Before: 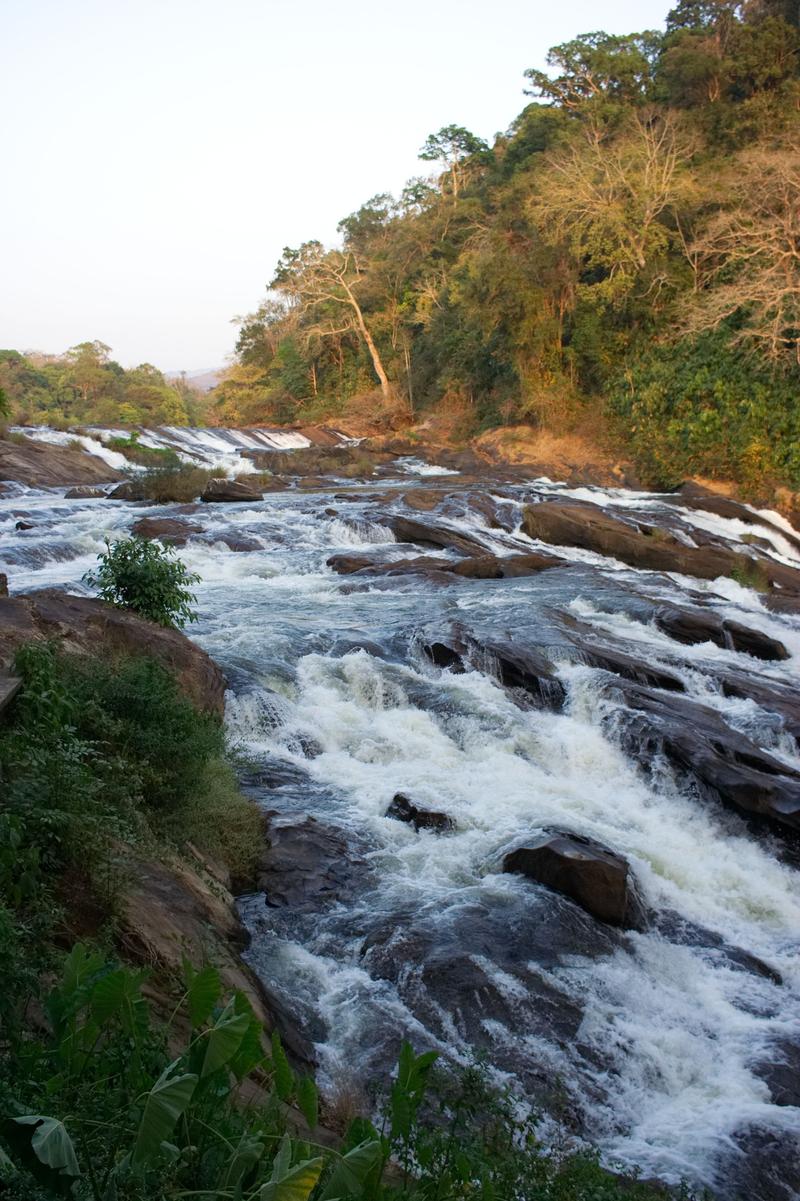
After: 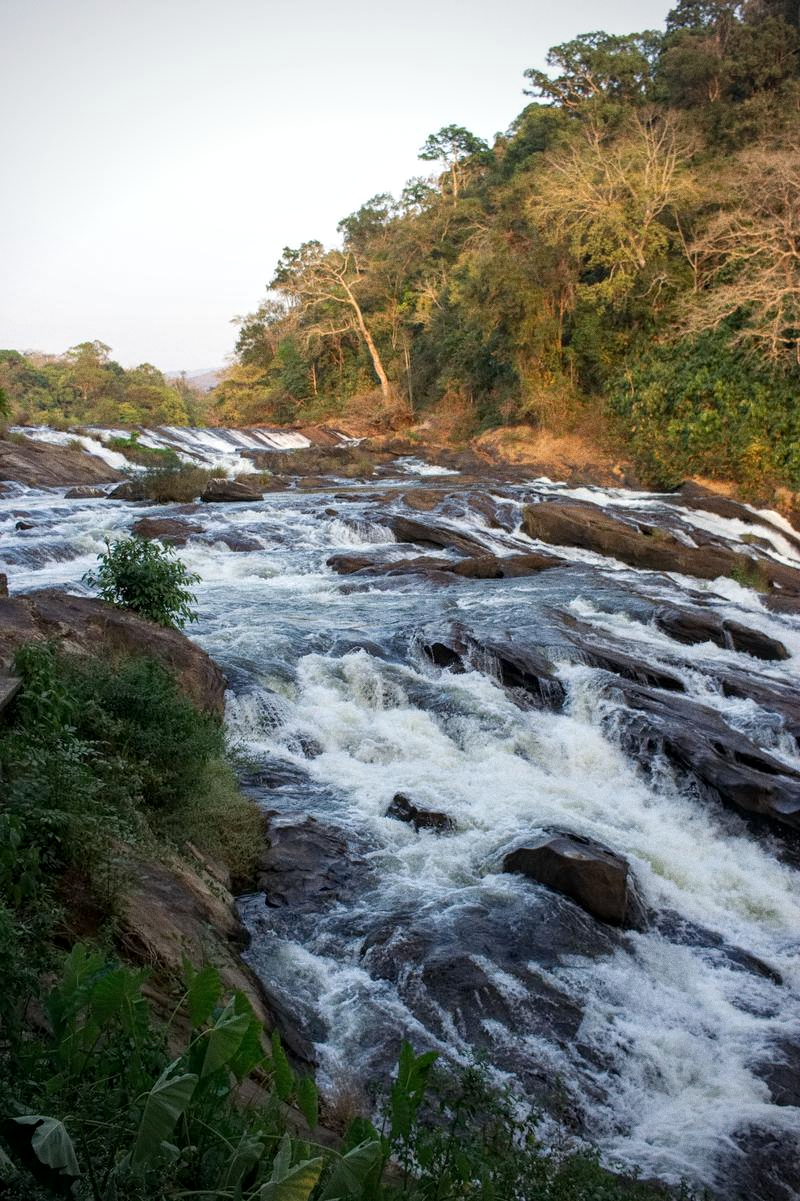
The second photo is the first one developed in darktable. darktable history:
vignetting: fall-off radius 63.6%
local contrast: on, module defaults
grain: coarseness 0.09 ISO
